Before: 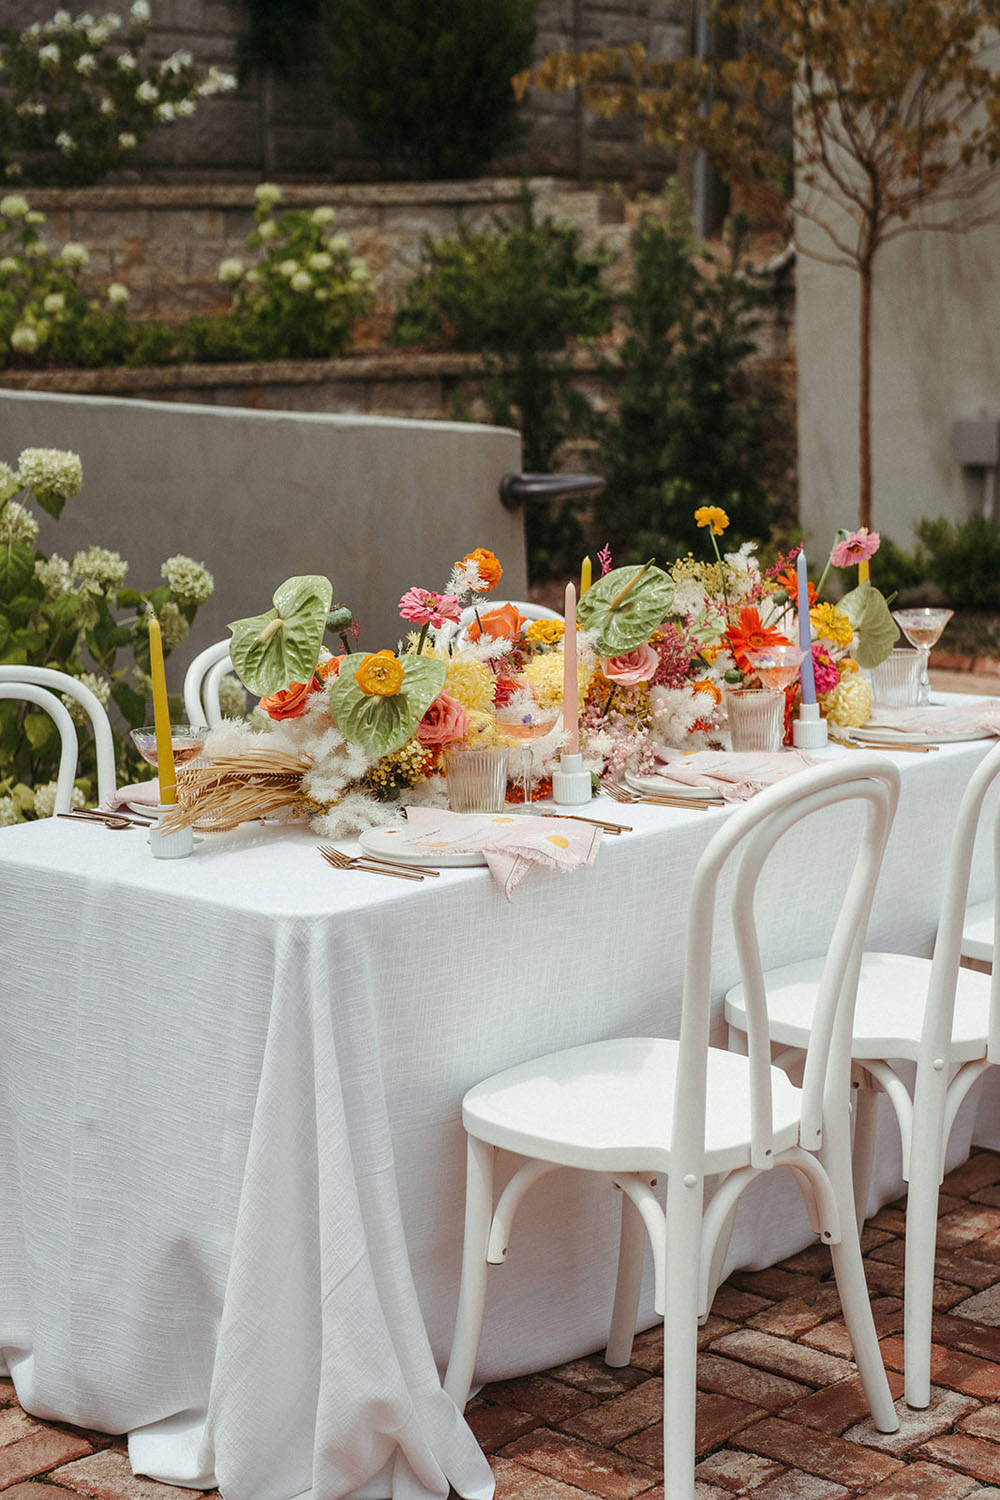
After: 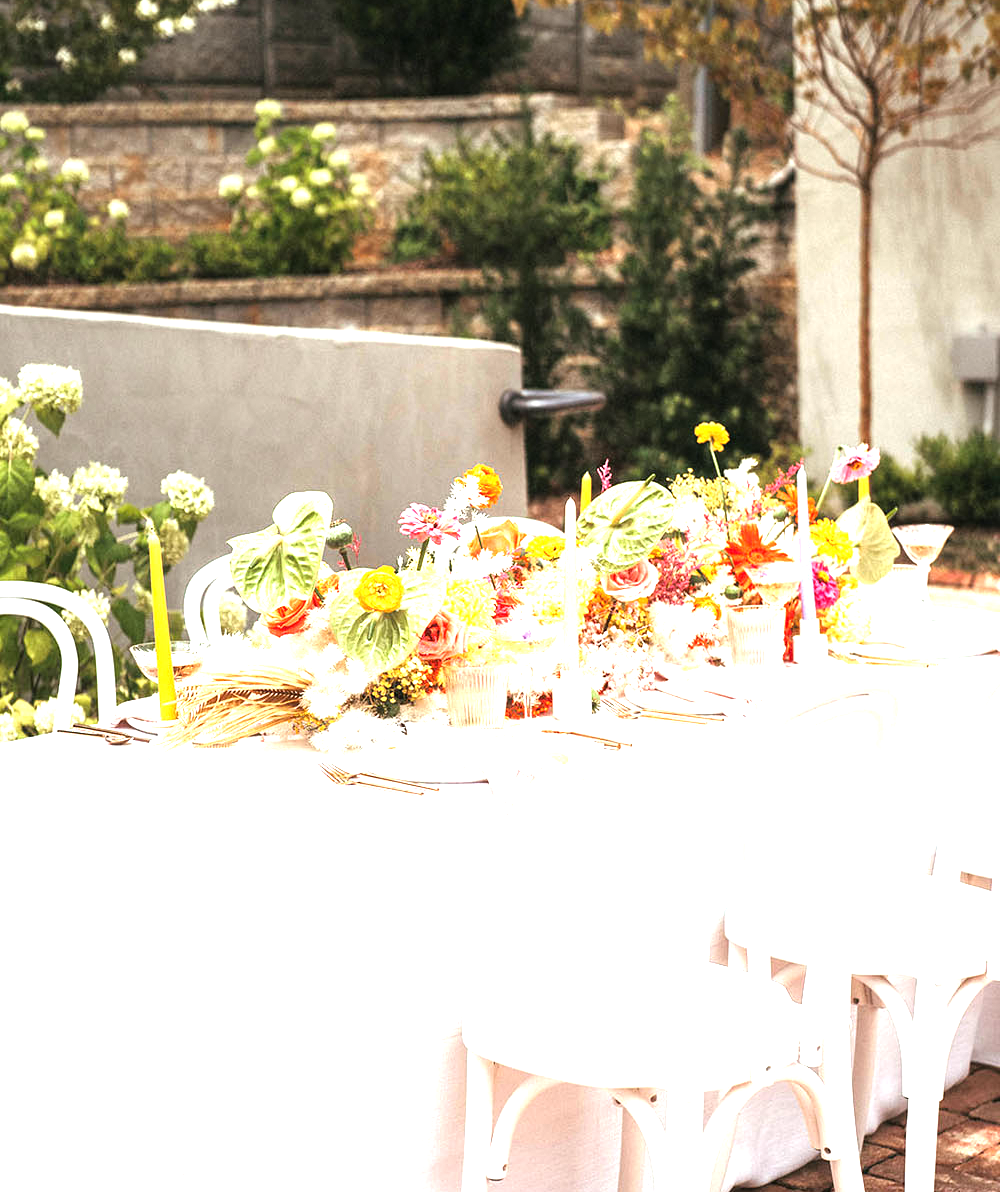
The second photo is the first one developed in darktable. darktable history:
crop and rotate: top 5.664%, bottom 14.83%
exposure: black level correction 0, exposure 1.199 EV, compensate highlight preservation false
tone equalizer: -8 EV -0.779 EV, -7 EV -0.727 EV, -6 EV -0.58 EV, -5 EV -0.362 EV, -3 EV 0.405 EV, -2 EV 0.6 EV, -1 EV 0.679 EV, +0 EV 0.759 EV
